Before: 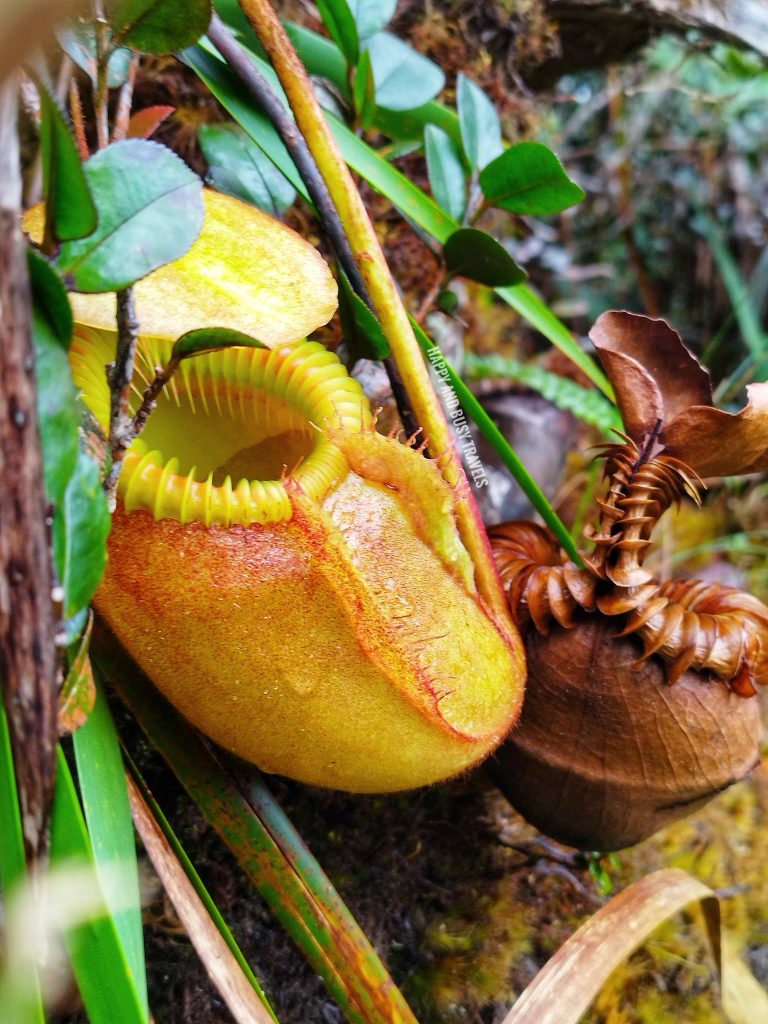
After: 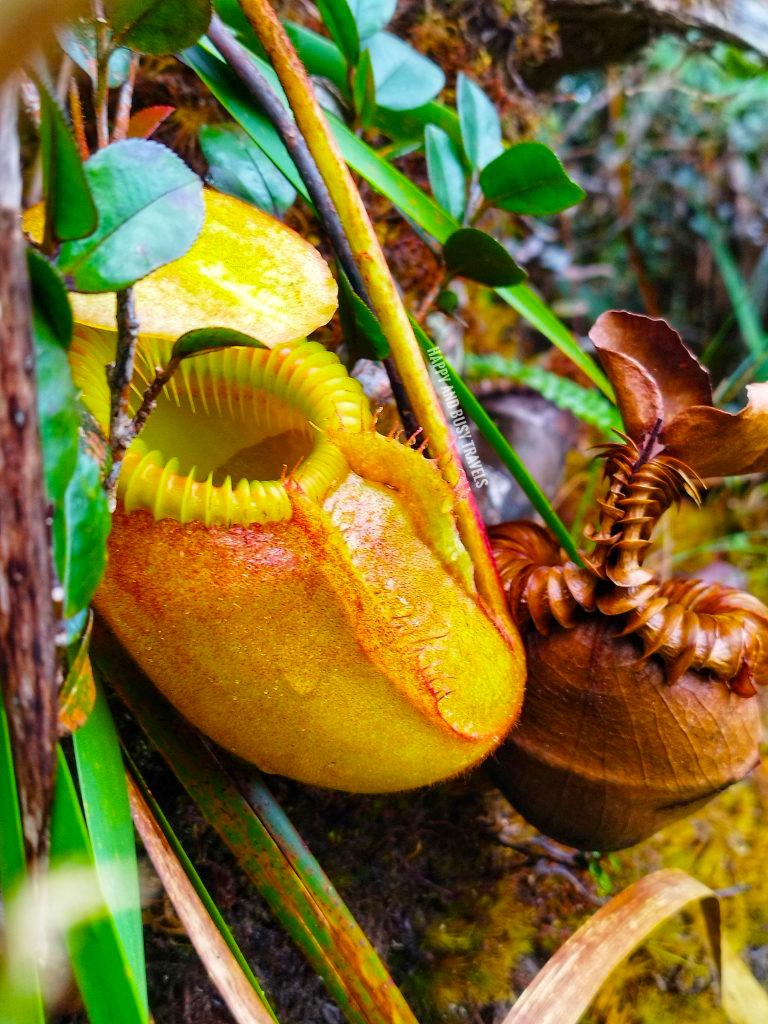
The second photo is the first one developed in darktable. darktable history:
color balance rgb: perceptual saturation grading › global saturation 42.53%
